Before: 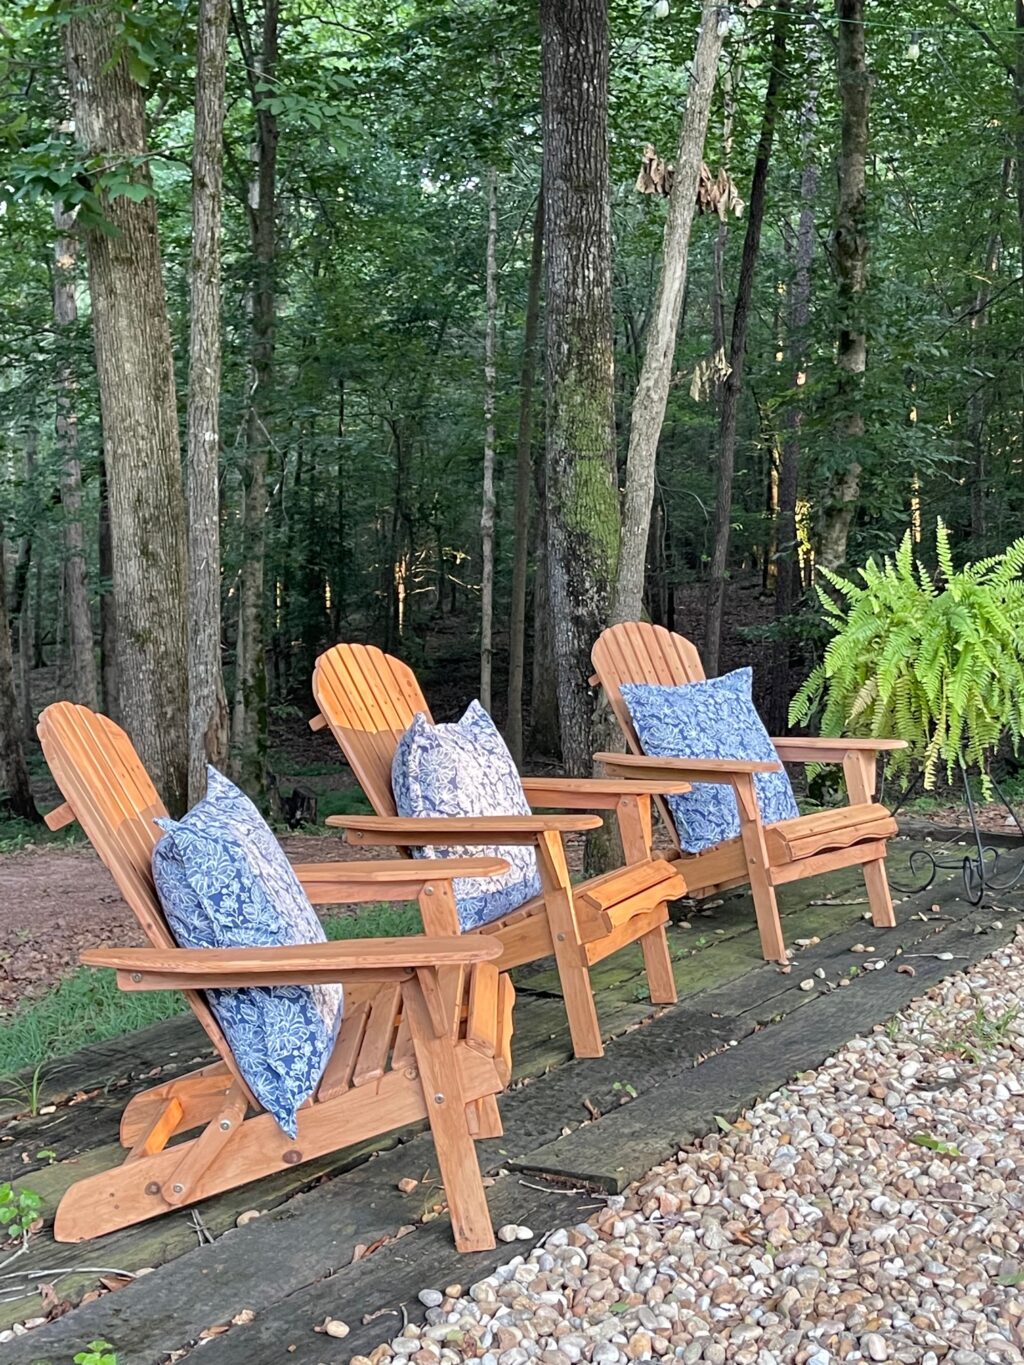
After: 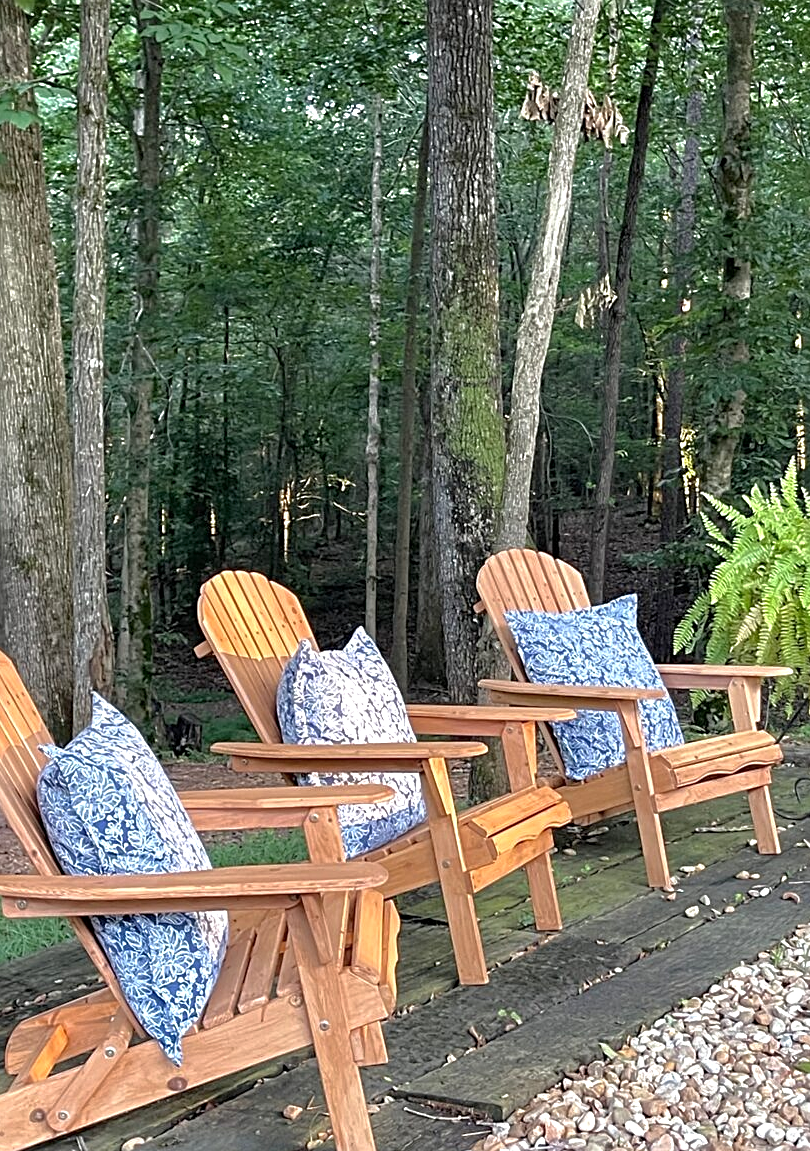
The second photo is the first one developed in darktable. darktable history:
tone equalizer: -8 EV -0.001 EV, -7 EV 0.003 EV, -6 EV -0.005 EV, -5 EV -0.004 EV, -4 EV -0.089 EV, -3 EV -0.219 EV, -2 EV -0.287 EV, -1 EV 0.098 EV, +0 EV 0.281 EV, edges refinement/feathering 500, mask exposure compensation -1.57 EV, preserve details no
color correction: highlights a* -0.139, highlights b* 0.073
exposure: exposure 0.353 EV, compensate highlight preservation false
sharpen: on, module defaults
crop: left 11.252%, top 5.378%, right 9.605%, bottom 10.254%
